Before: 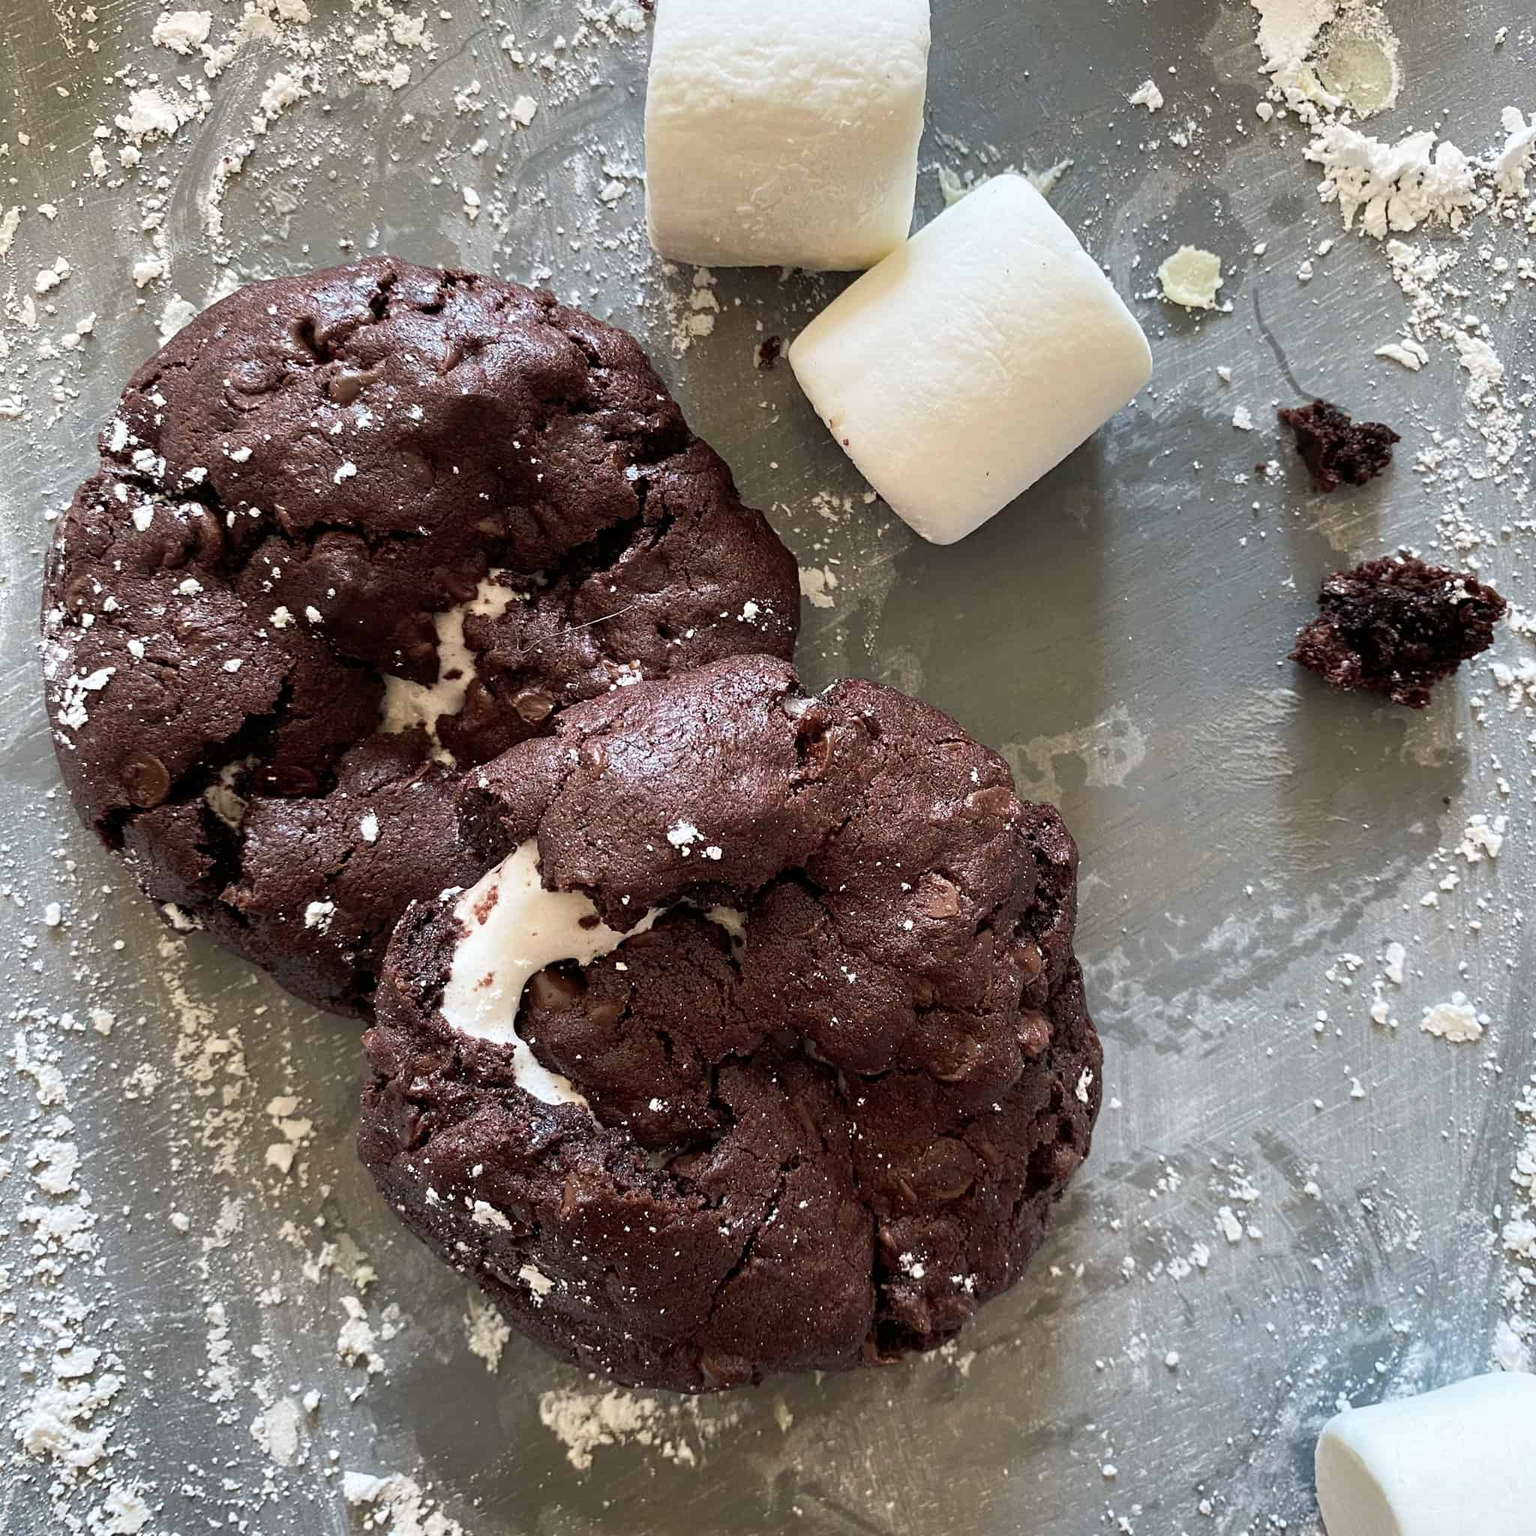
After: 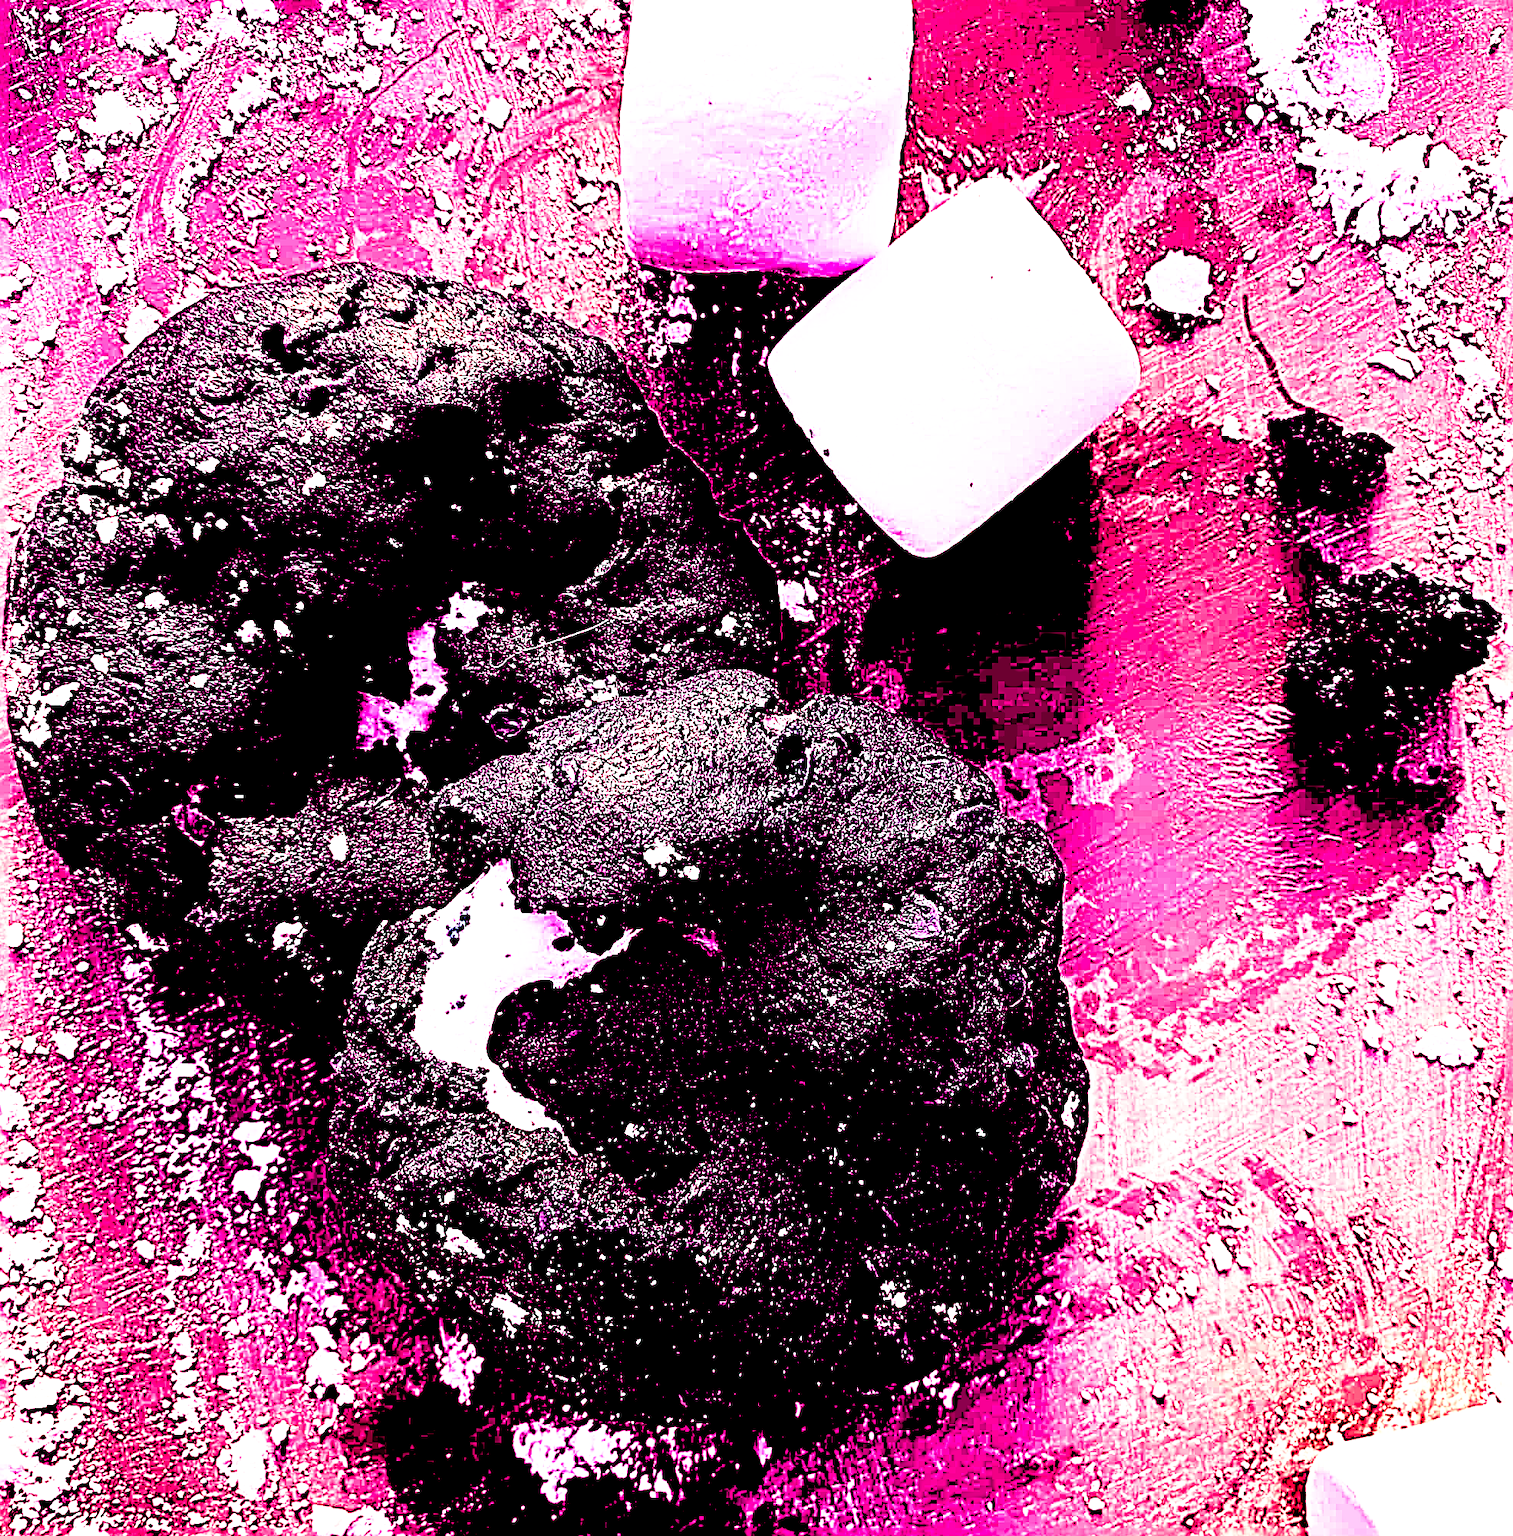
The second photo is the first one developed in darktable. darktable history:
color balance rgb: shadows lift › luminance -18.76%, shadows lift › chroma 35.44%, power › luminance -3.76%, power › hue 142.17°, highlights gain › chroma 7.5%, highlights gain › hue 184.75°, global offset › luminance -0.52%, global offset › chroma 0.91%, global offset › hue 173.36°, shadows fall-off 300%, white fulcrum 2 EV, highlights fall-off 300%, linear chroma grading › shadows 17.19%, linear chroma grading › highlights 61.12%, linear chroma grading › global chroma 50%, hue shift -150.52°, perceptual brilliance grading › global brilliance 12%, mask middle-gray fulcrum 100%, contrast gray fulcrum 38.43%, contrast 35.15%, saturation formula JzAzBz (2021)
base curve: curves: ch0 [(0, 0) (0.012, 0.01) (0.073, 0.168) (0.31, 0.711) (0.645, 0.957) (1, 1)], preserve colors none
tone equalizer: -8 EV -0.75 EV, -7 EV -0.7 EV, -6 EV -0.6 EV, -5 EV -0.4 EV, -3 EV 0.4 EV, -2 EV 0.6 EV, -1 EV 0.7 EV, +0 EV 0.75 EV, edges refinement/feathering 500, mask exposure compensation -1.57 EV, preserve details no
crop and rotate: left 2.536%, right 1.107%, bottom 2.246%
rgb levels: levels [[0.027, 0.429, 0.996], [0, 0.5, 1], [0, 0.5, 1]]
white balance: red 0.98, blue 1.034
exposure: black level correction 0.001, compensate highlight preservation false
sharpen: radius 4.001, amount 2
